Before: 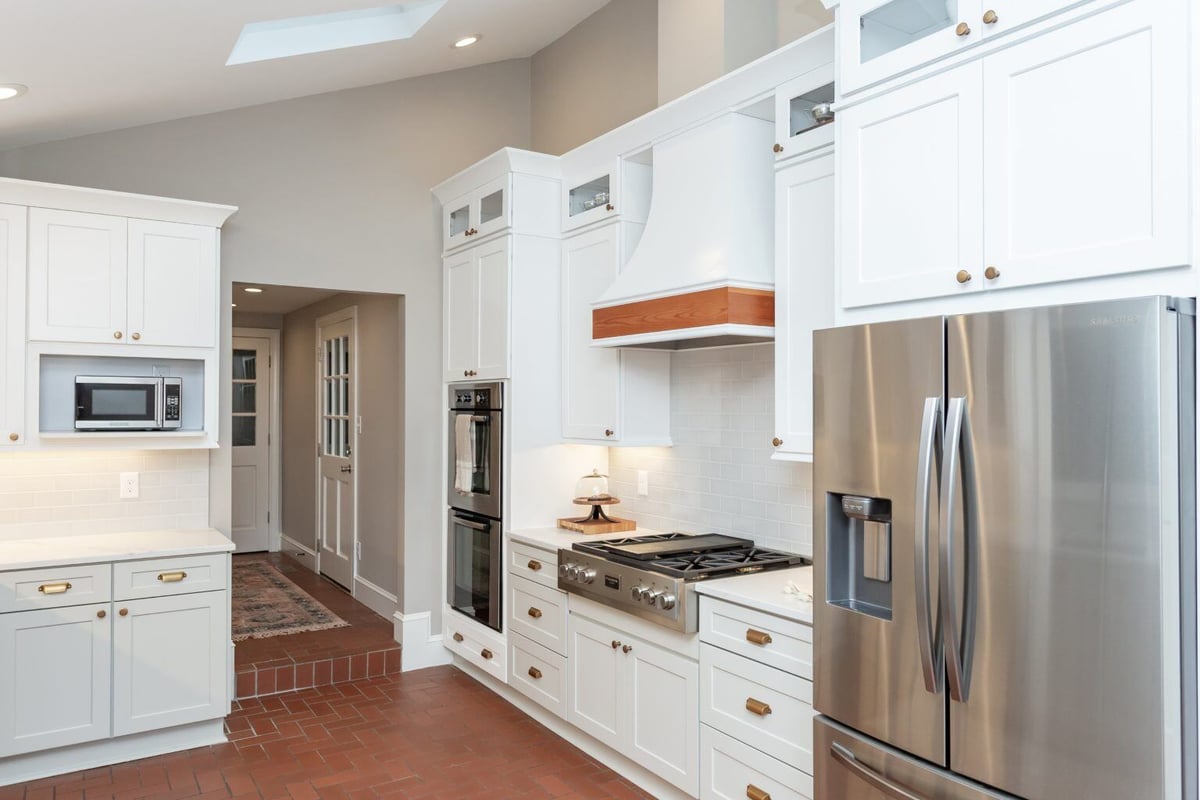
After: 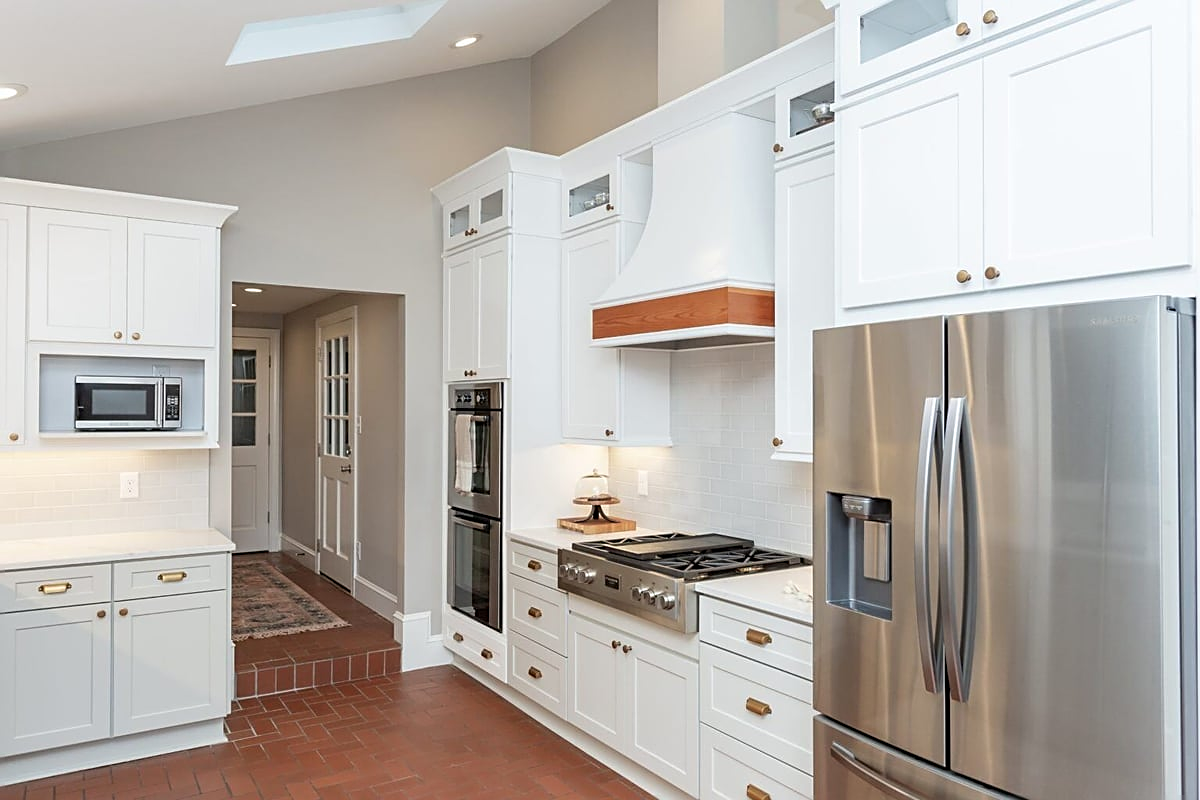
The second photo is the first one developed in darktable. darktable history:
sharpen: on, module defaults
color balance rgb: global vibrance 10%
